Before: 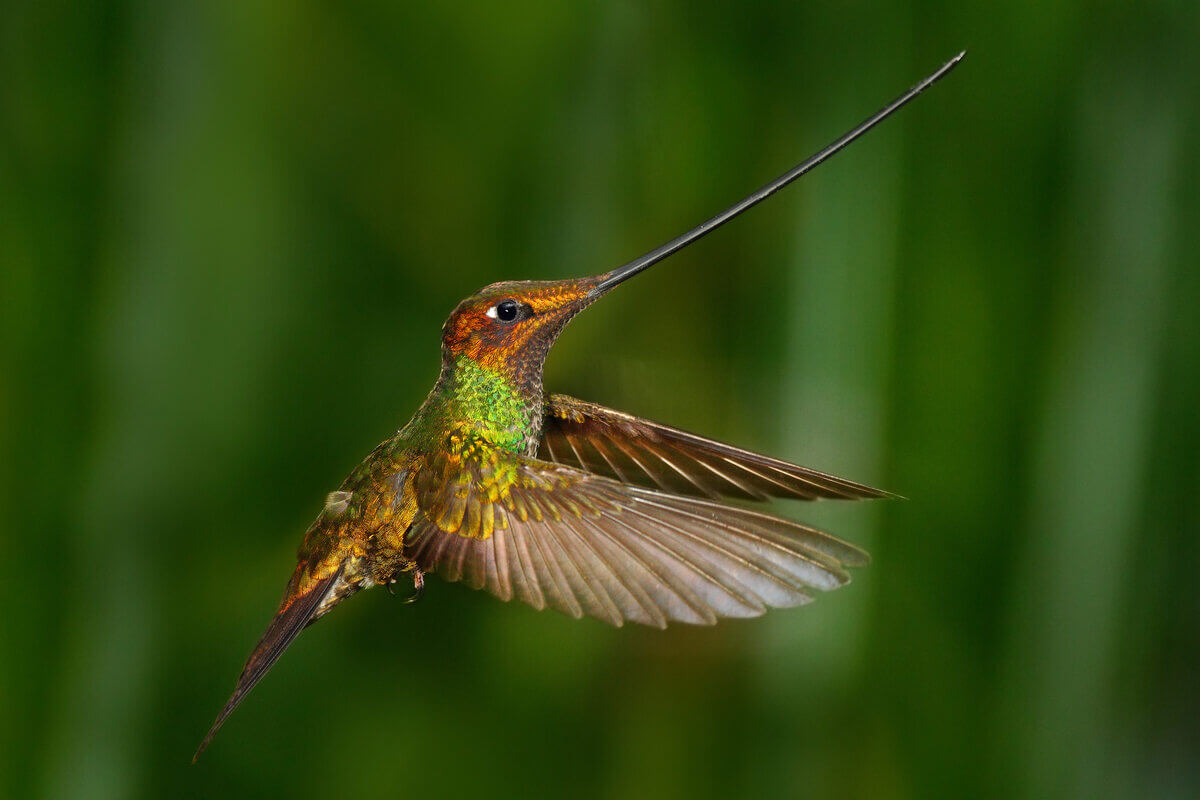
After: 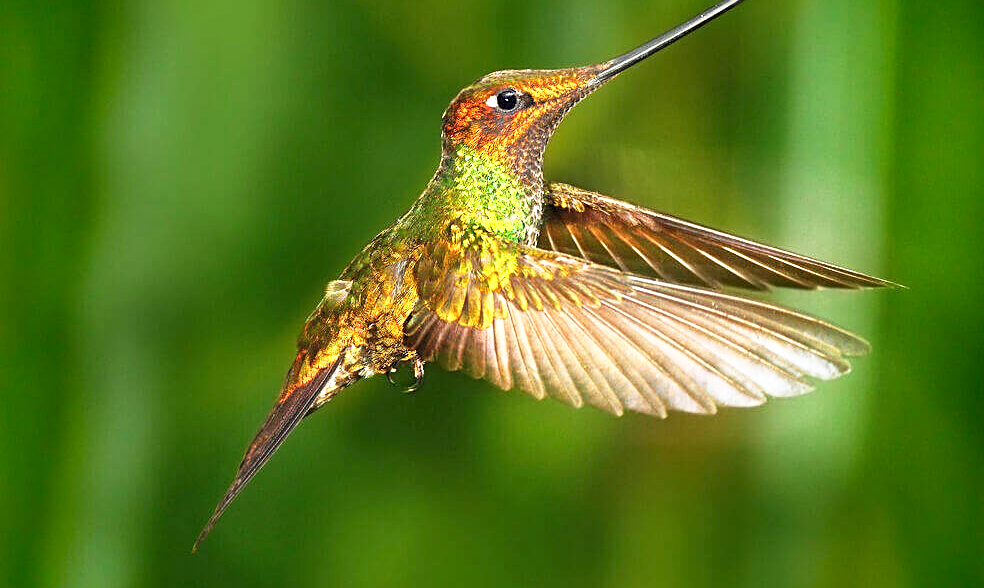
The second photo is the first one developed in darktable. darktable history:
exposure: exposure 1.138 EV, compensate exposure bias true, compensate highlight preservation false
sharpen: on, module defaults
crop: top 26.439%, right 17.945%
base curve: curves: ch0 [(0, 0) (0.688, 0.865) (1, 1)], preserve colors none
vignetting: saturation 0.385
